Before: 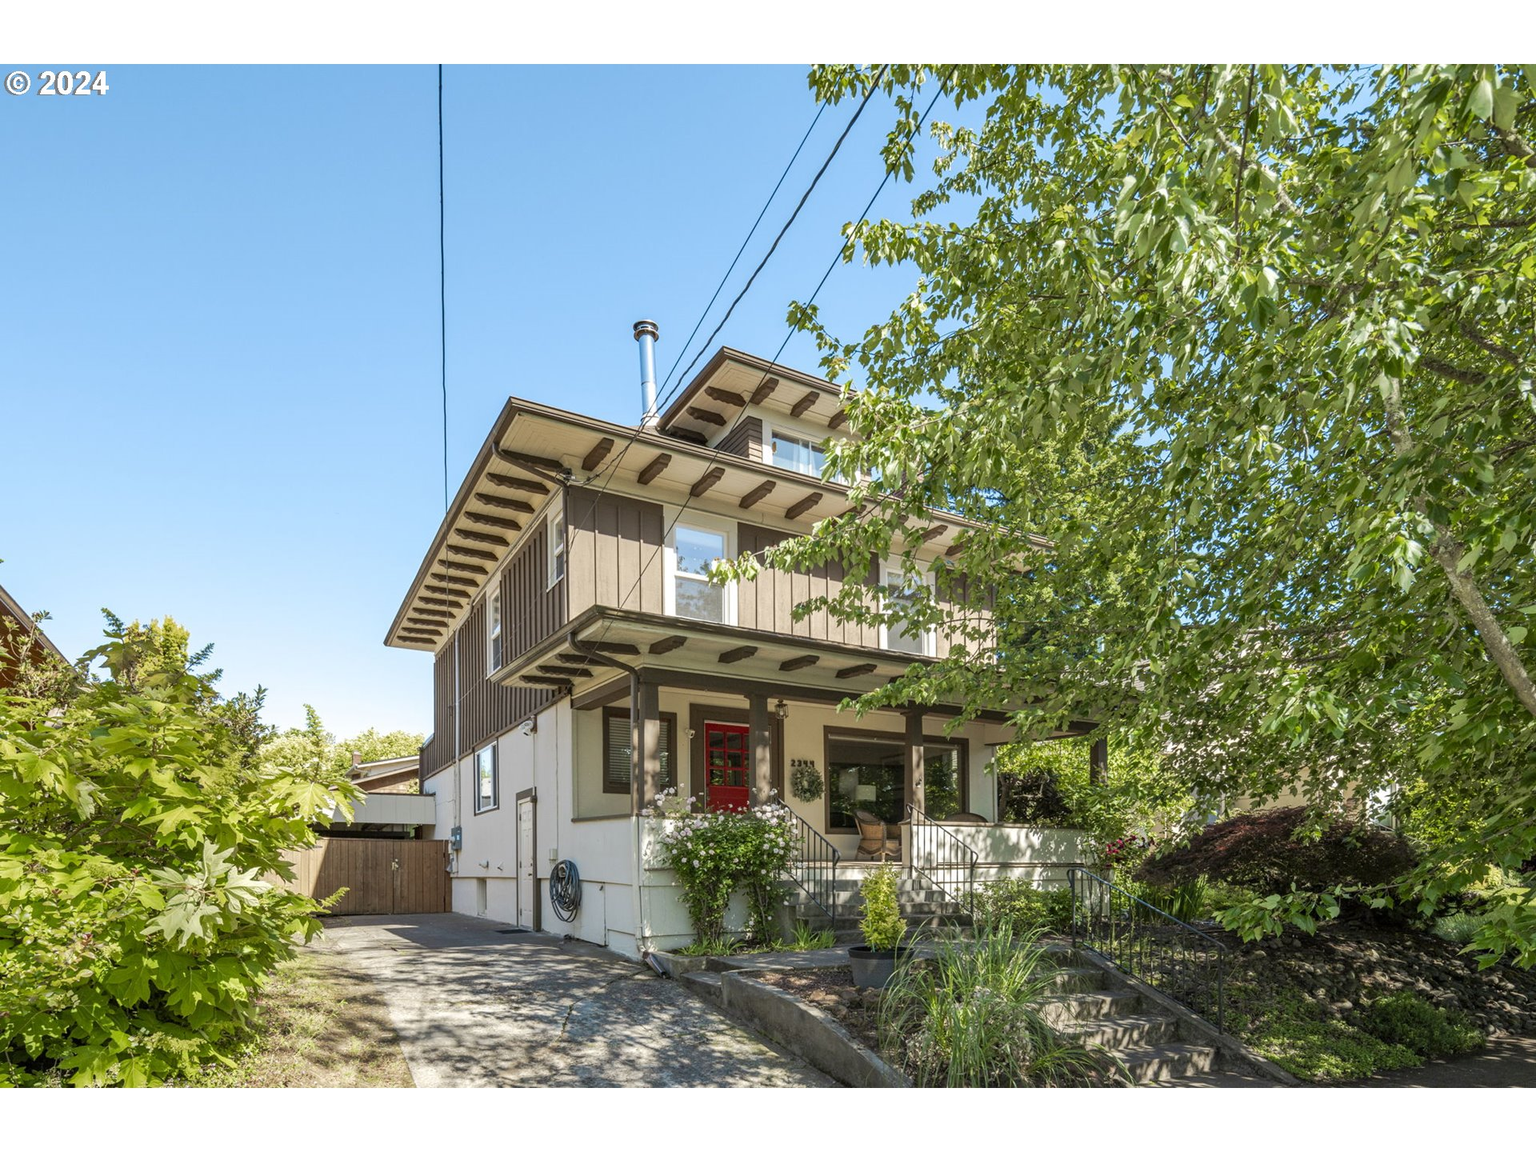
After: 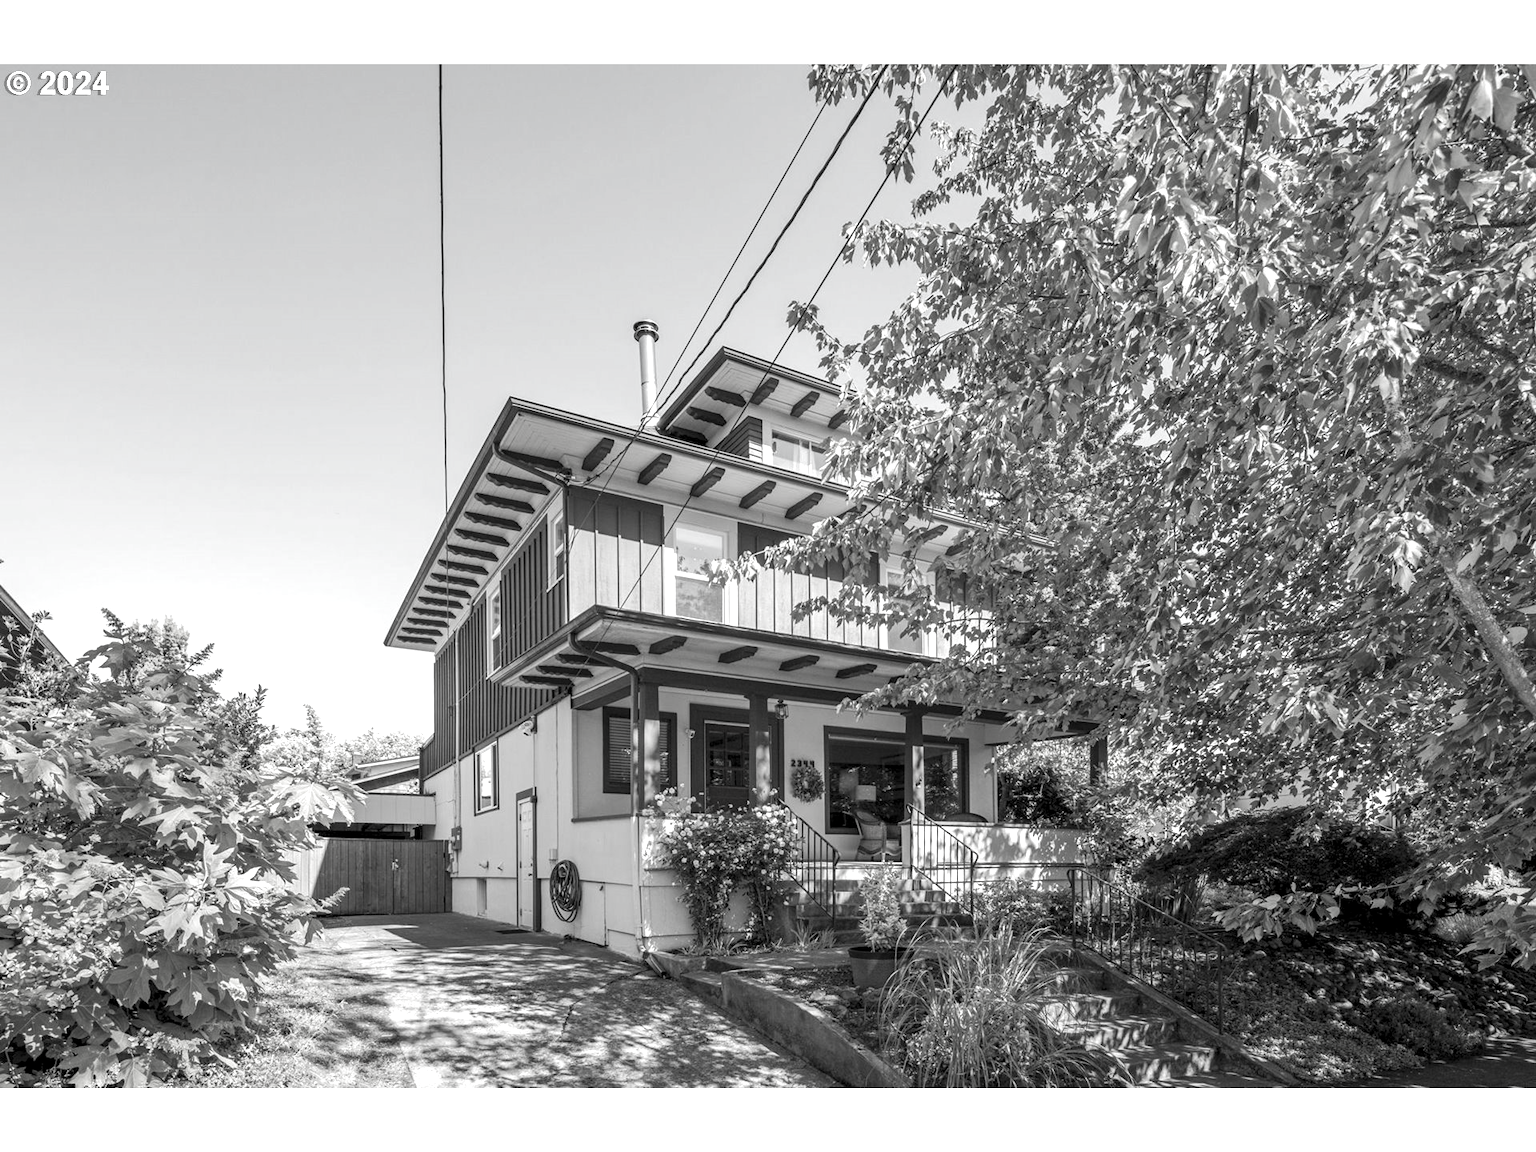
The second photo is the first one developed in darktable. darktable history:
levels: levels [0.055, 0.477, 0.9]
contrast brightness saturation: saturation -0.984
tone equalizer: -7 EV 0.127 EV, edges refinement/feathering 500, mask exposure compensation -1.57 EV, preserve details no
